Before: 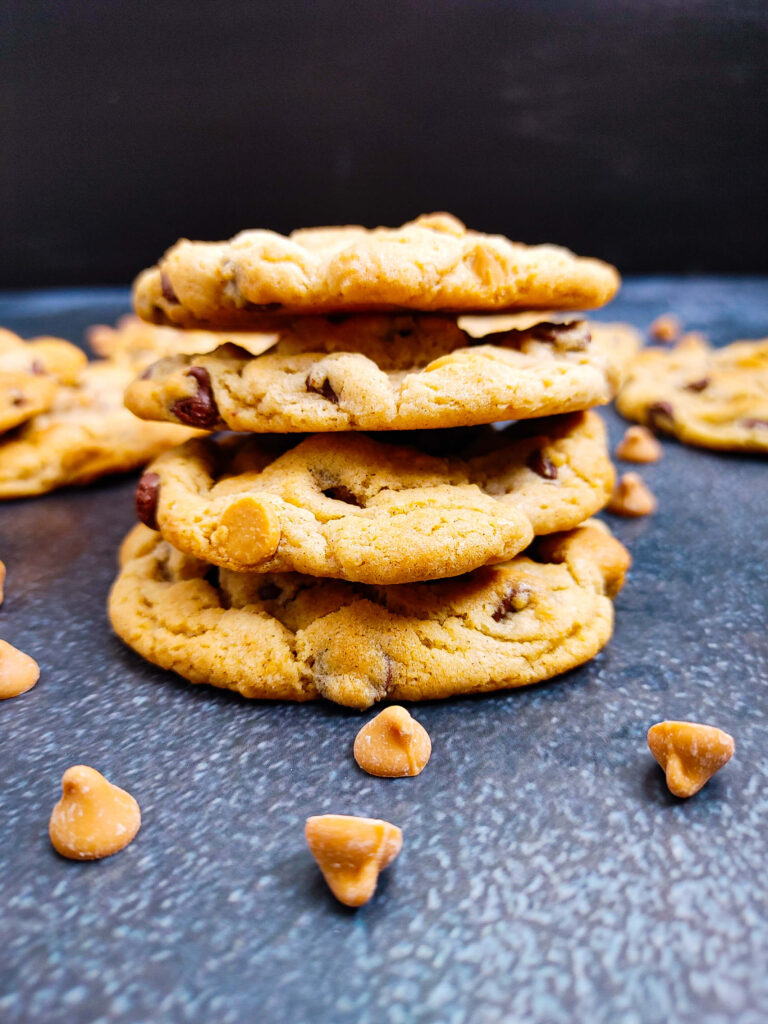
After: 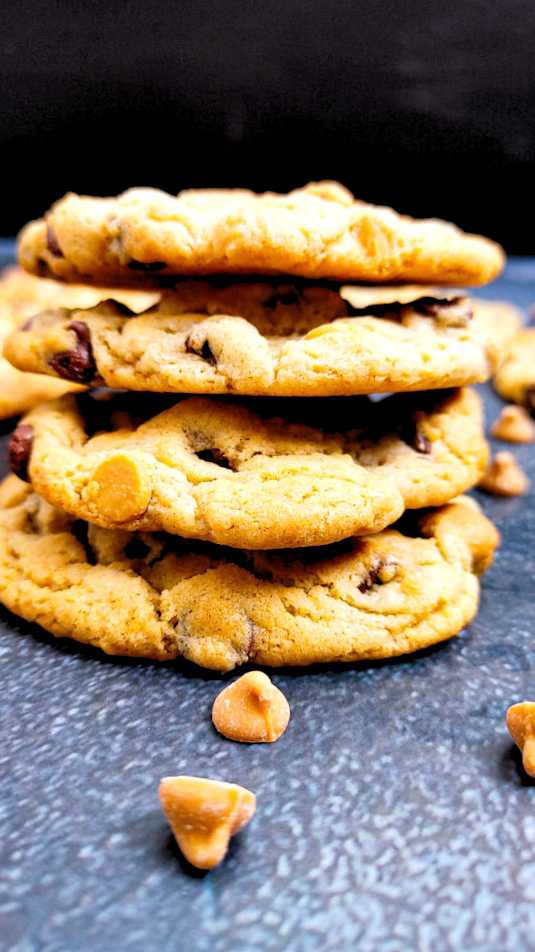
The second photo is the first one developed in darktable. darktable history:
rgb levels: levels [[0.01, 0.419, 0.839], [0, 0.5, 1], [0, 0.5, 1]]
crop and rotate: angle -3.27°, left 14.277%, top 0.028%, right 10.766%, bottom 0.028%
